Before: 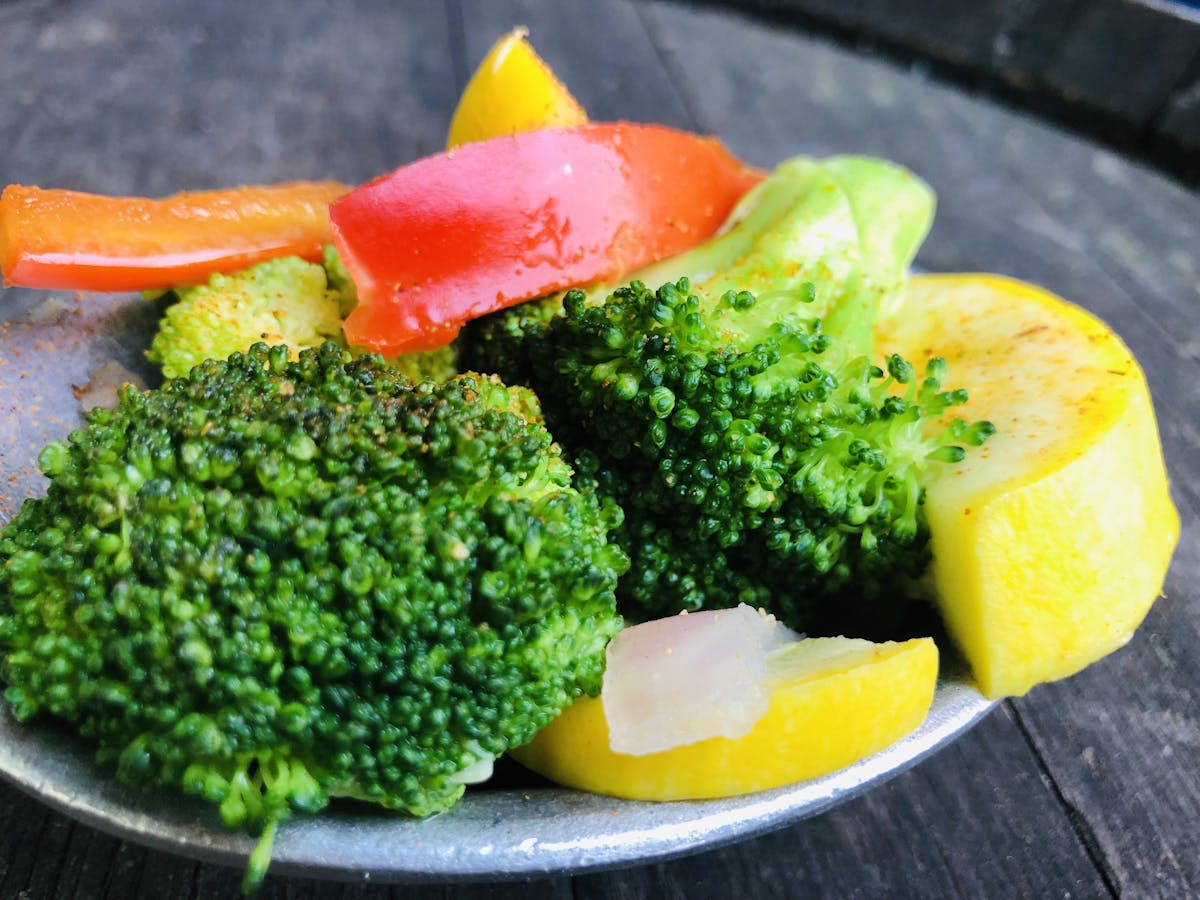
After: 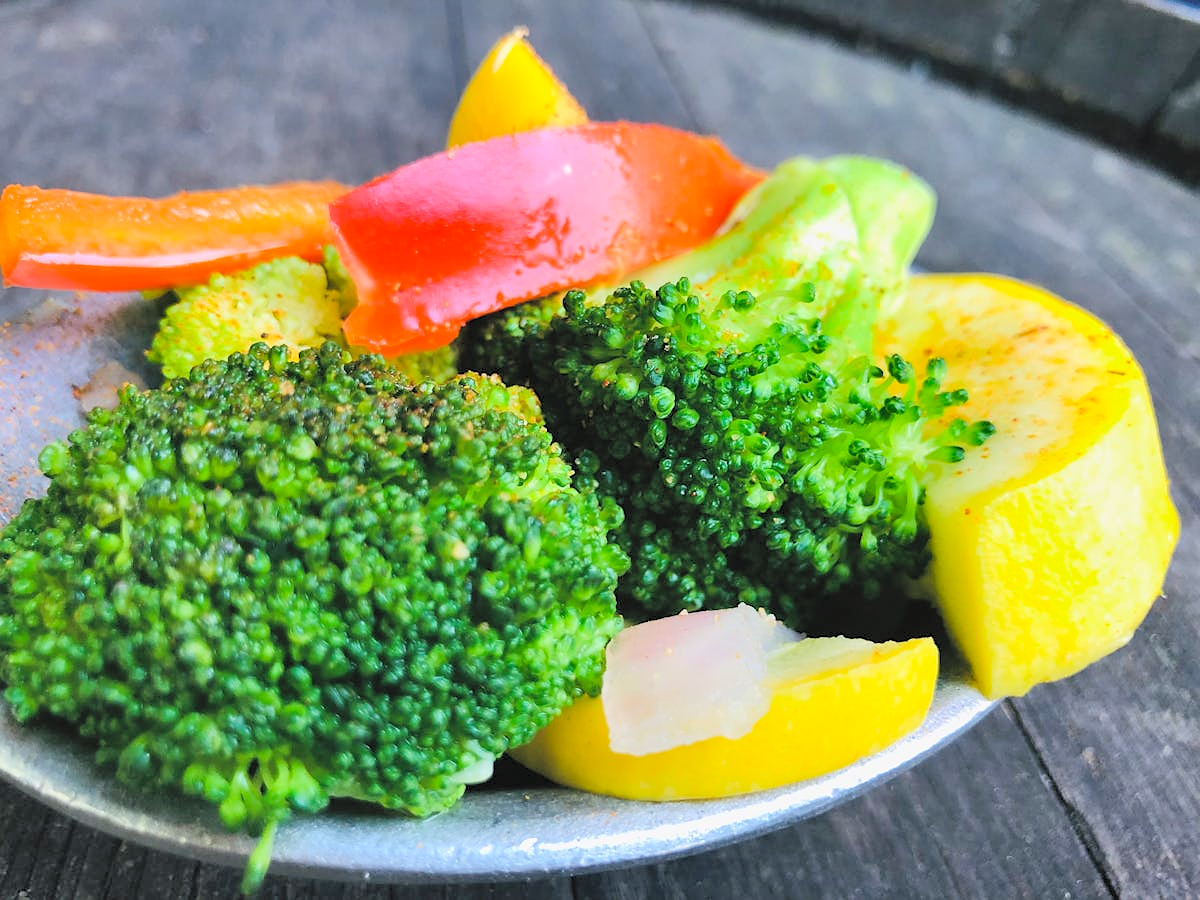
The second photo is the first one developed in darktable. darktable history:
shadows and highlights: low approximation 0.01, soften with gaussian
sharpen: radius 0.977, amount 0.614
contrast brightness saturation: brightness 0.276
